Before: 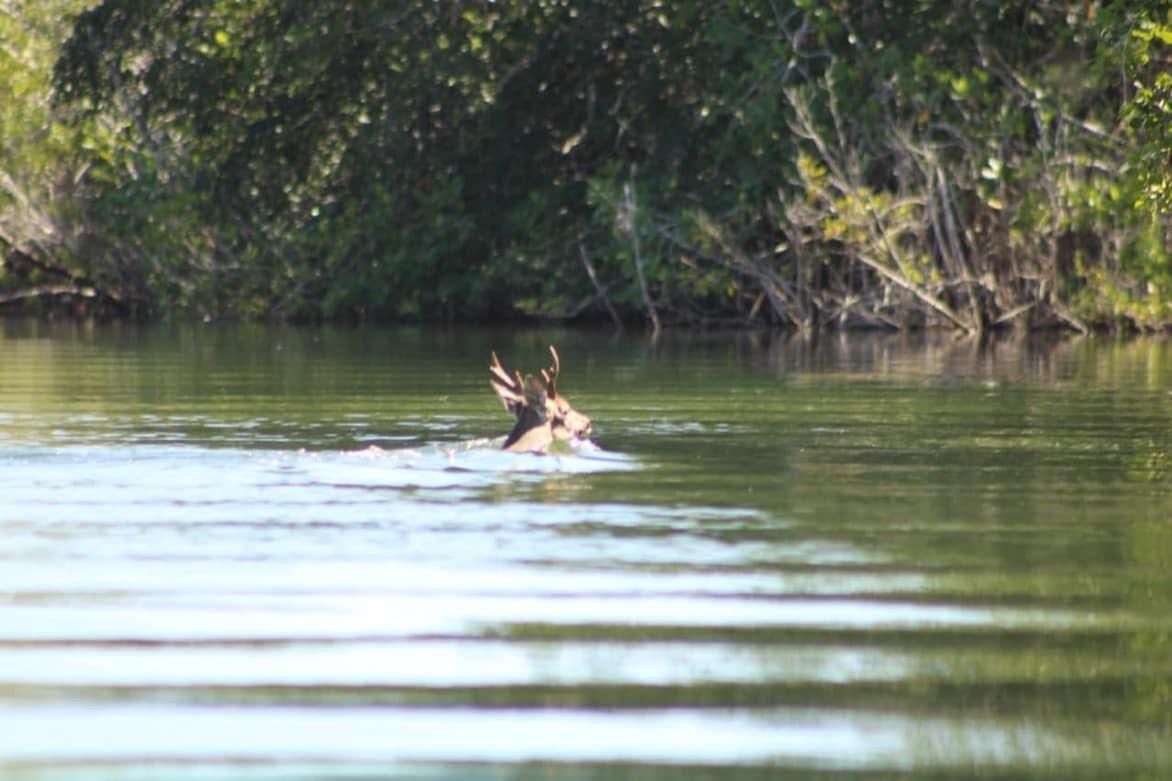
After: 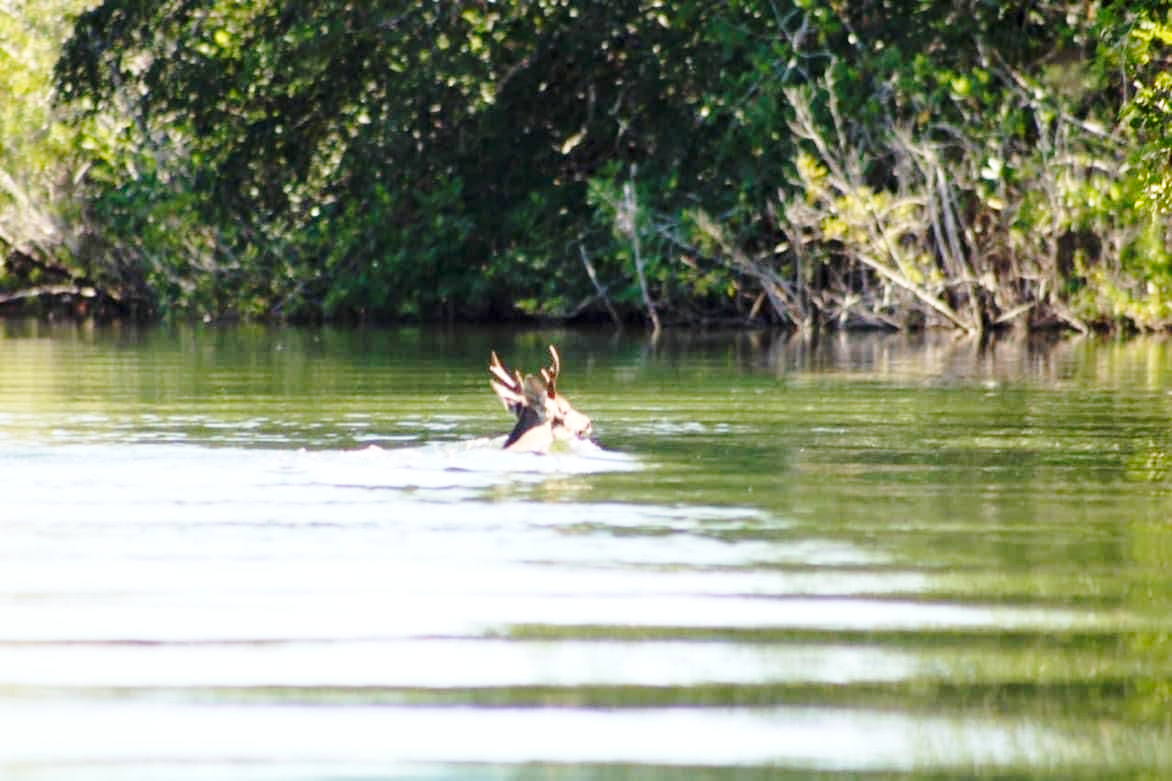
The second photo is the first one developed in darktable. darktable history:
exposure: black level correction 0.01, exposure 0.014 EV, compensate highlight preservation false
base curve: curves: ch0 [(0, 0) (0.032, 0.037) (0.105, 0.228) (0.435, 0.76) (0.856, 0.983) (1, 1)], preserve colors none
